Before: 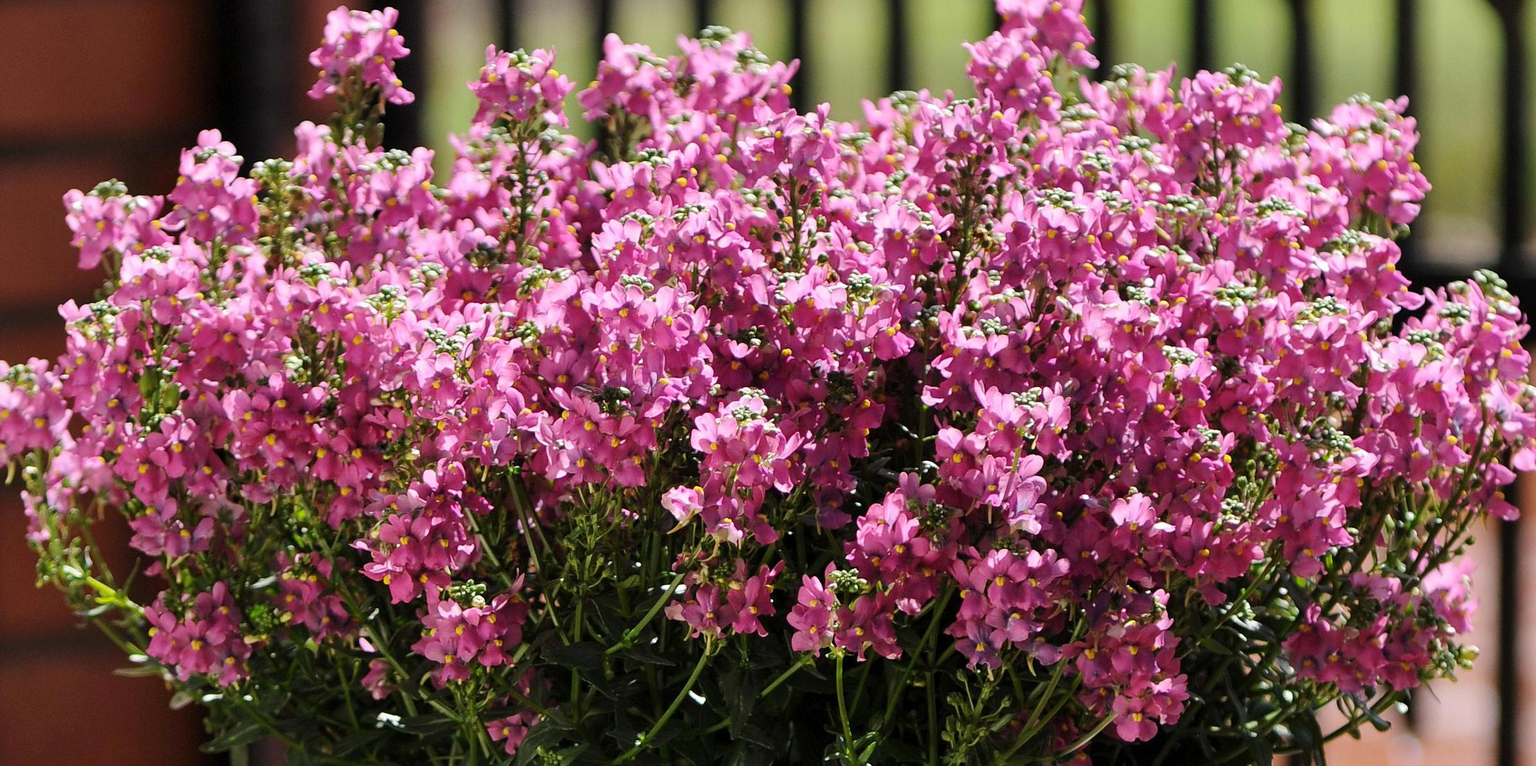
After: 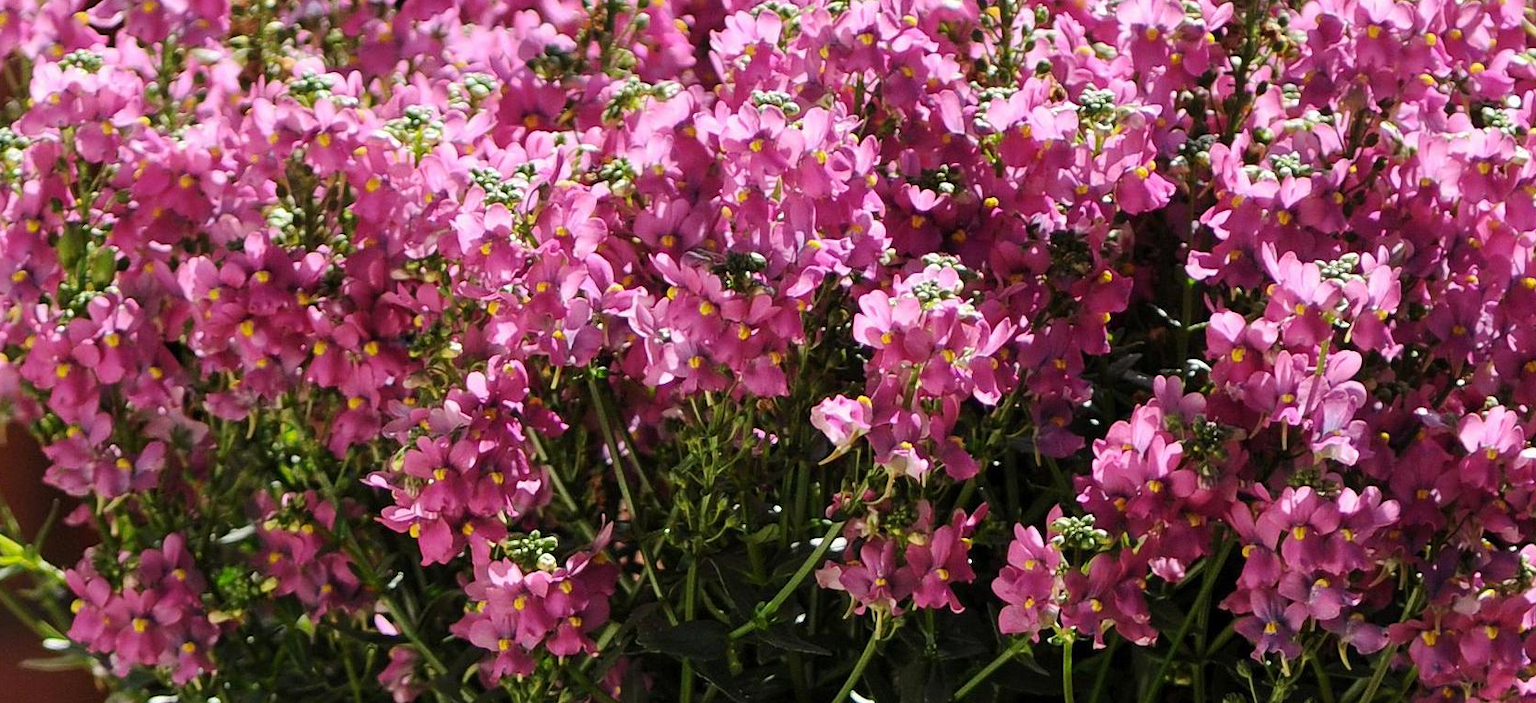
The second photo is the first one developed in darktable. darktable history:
crop: left 6.488%, top 27.668%, right 24.183%, bottom 8.656%
